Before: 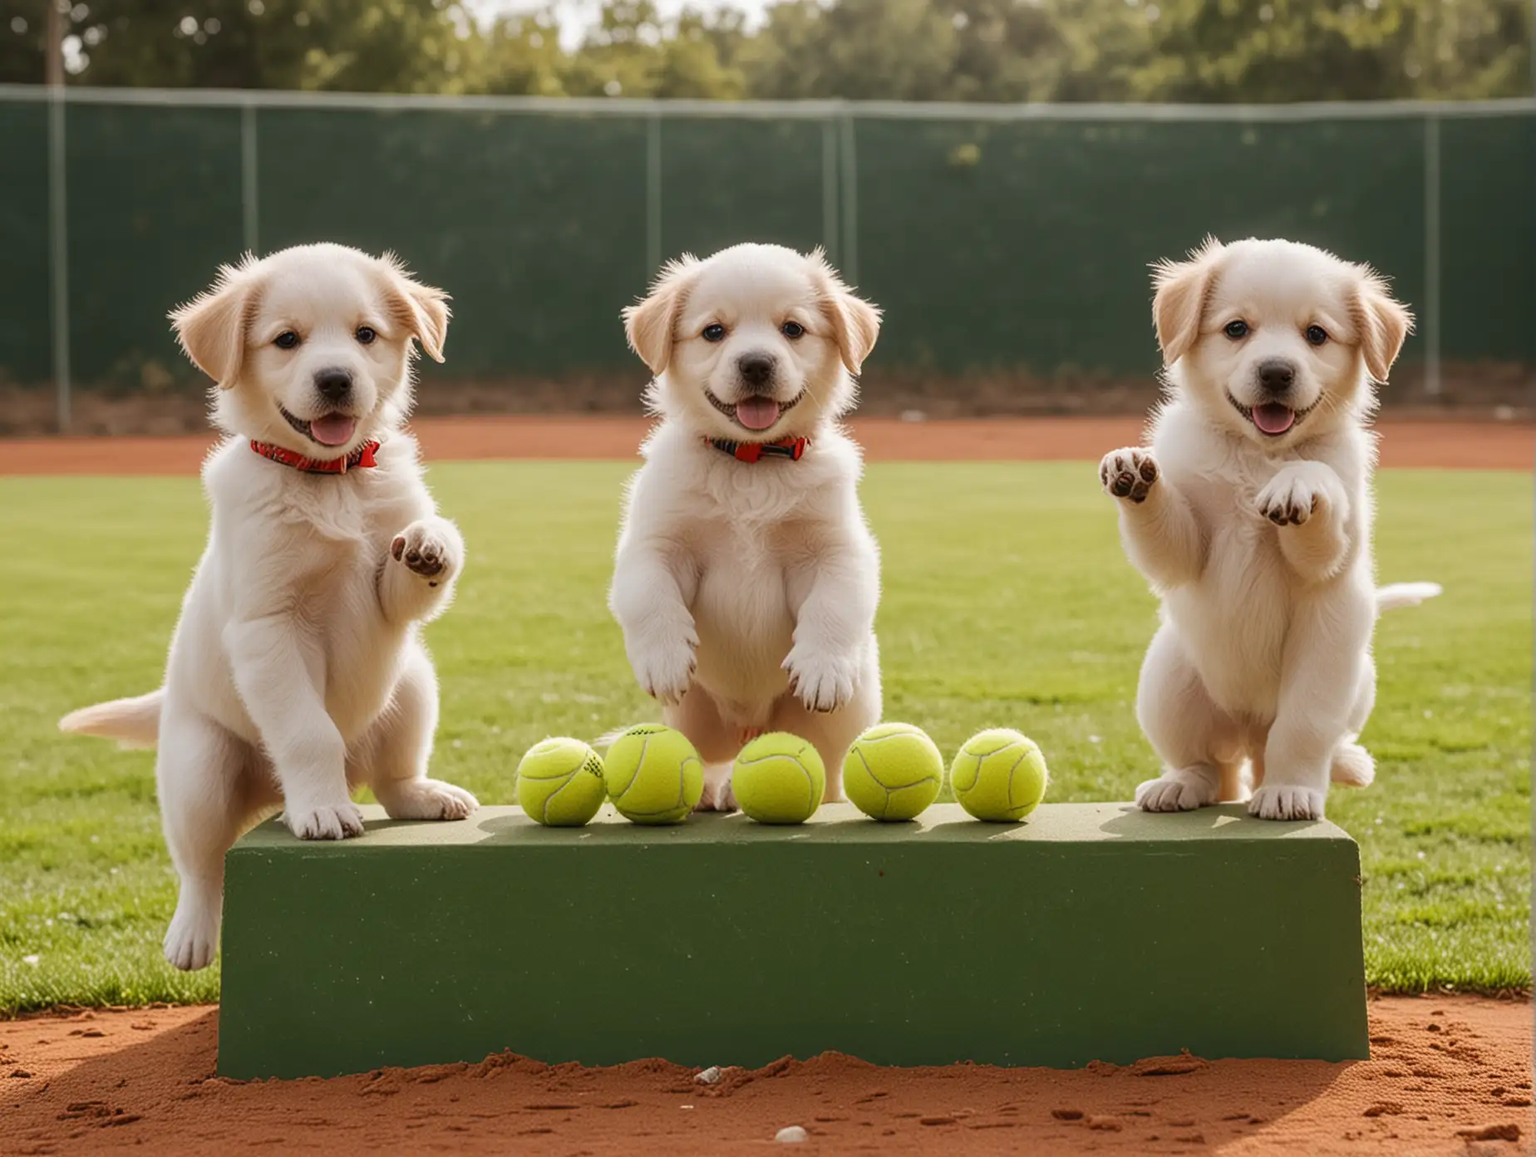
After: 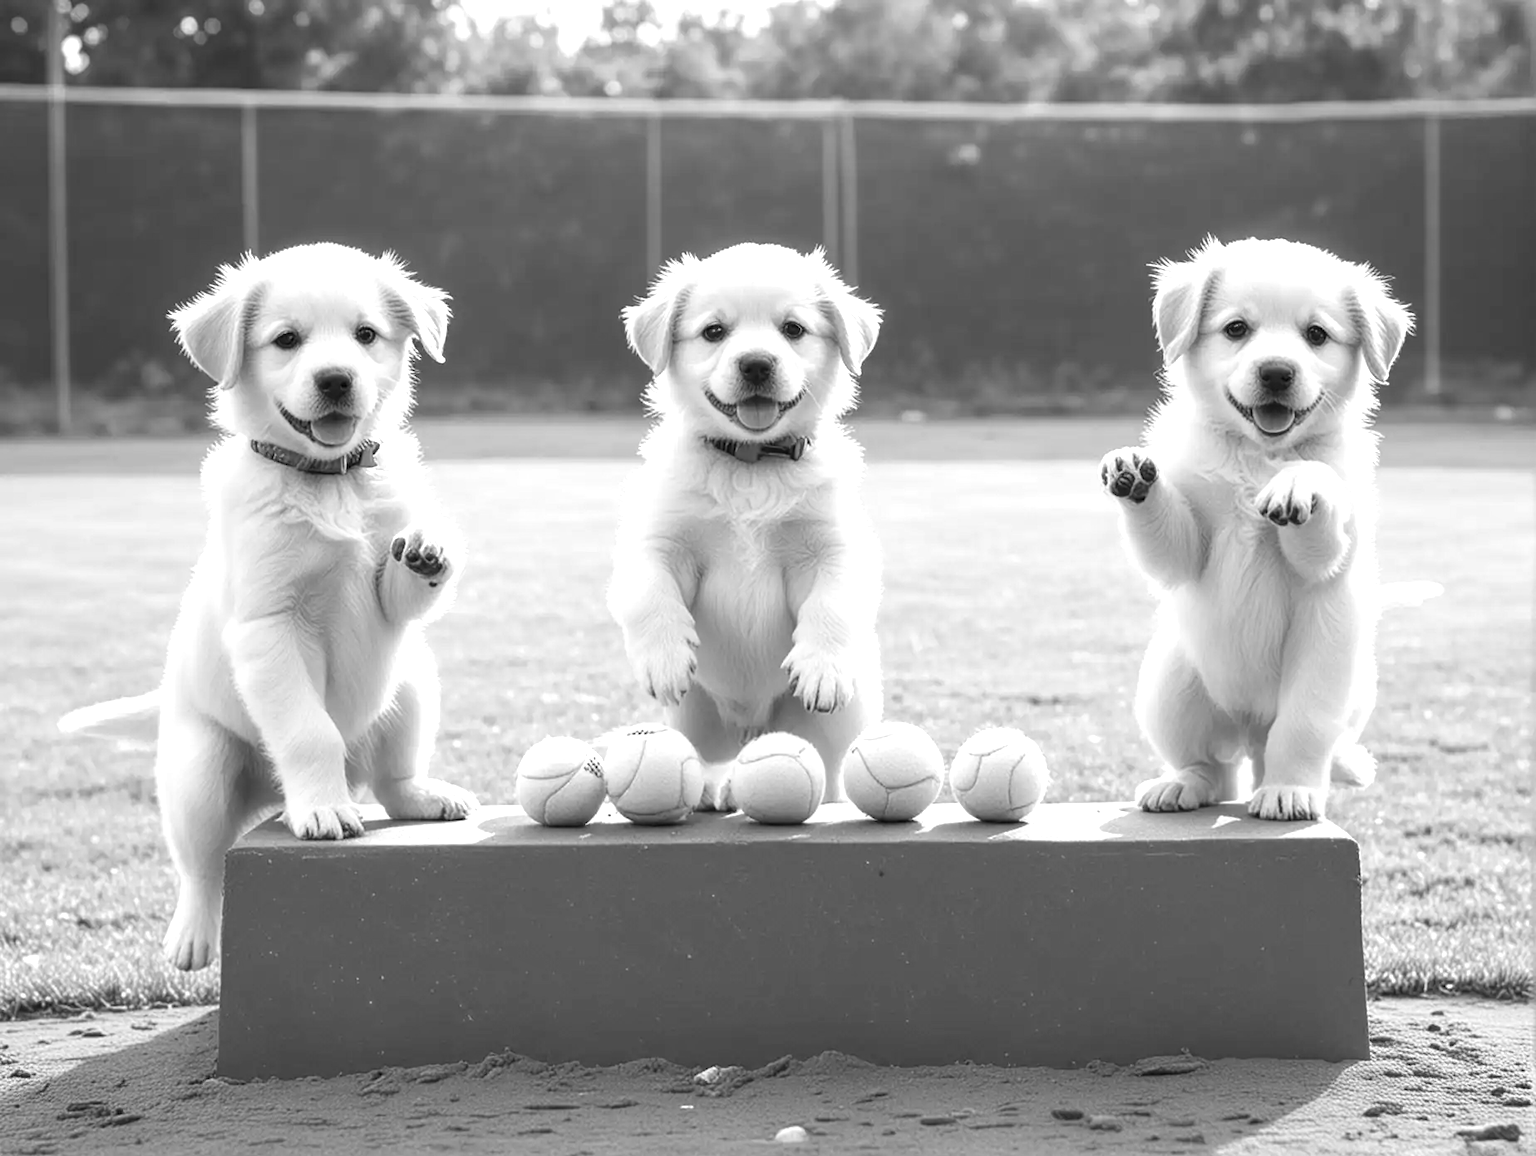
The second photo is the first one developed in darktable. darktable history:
exposure: black level correction 0, exposure 1 EV, compensate exposure bias true, compensate highlight preservation false
monochrome: on, module defaults
